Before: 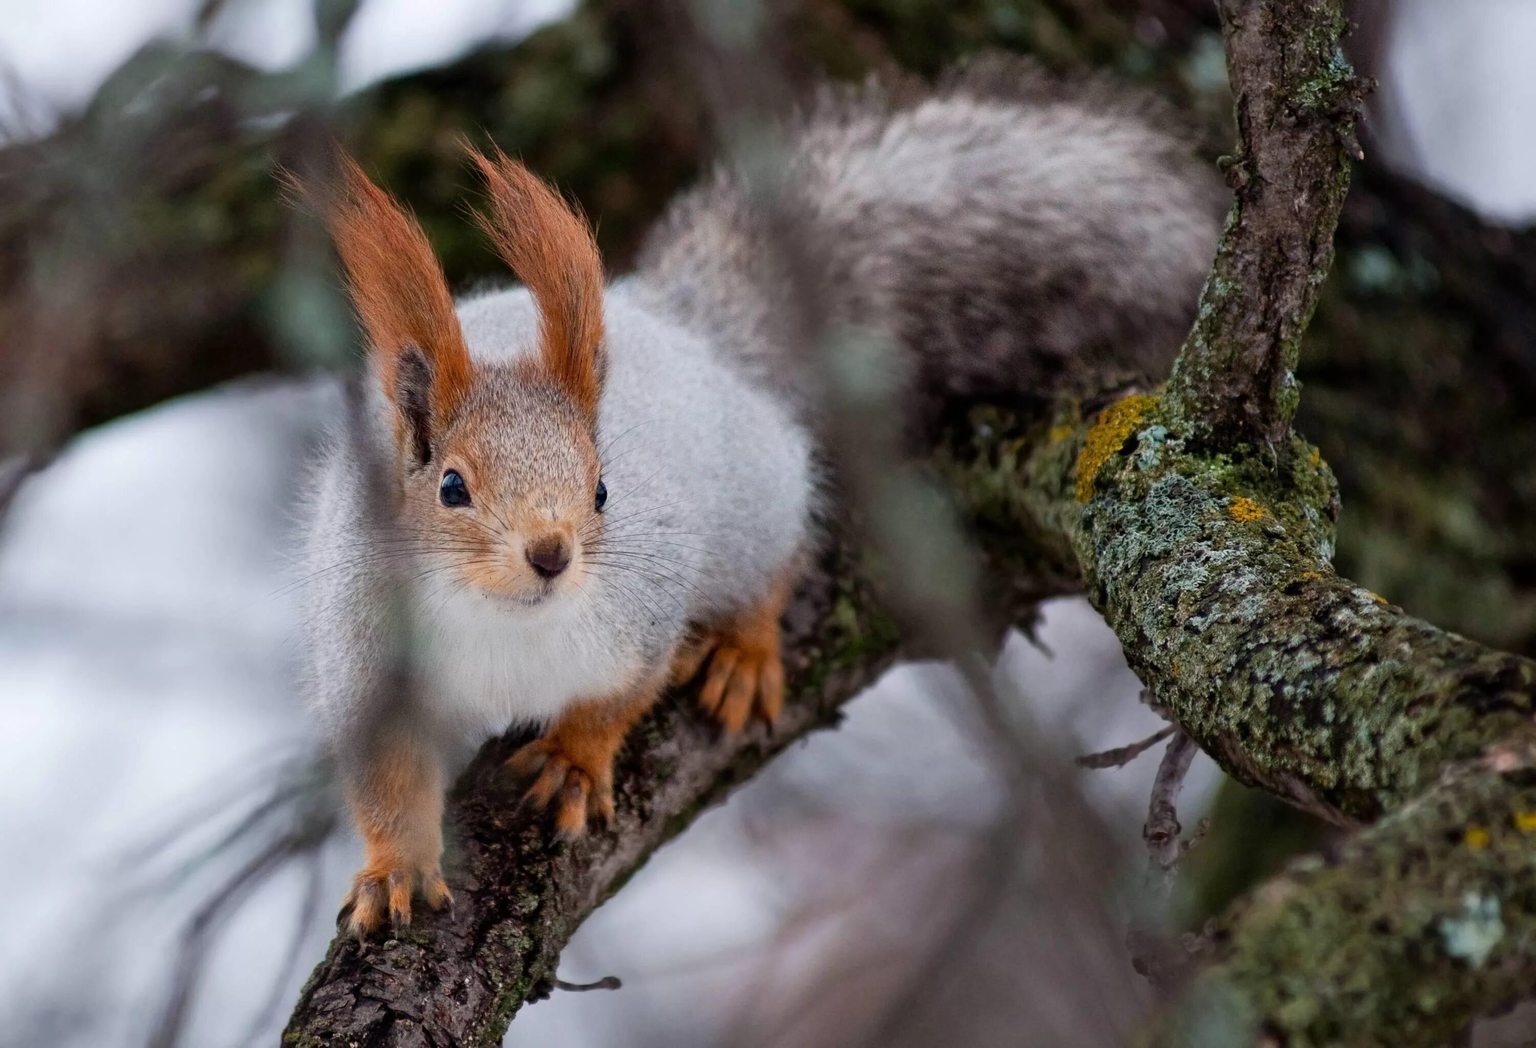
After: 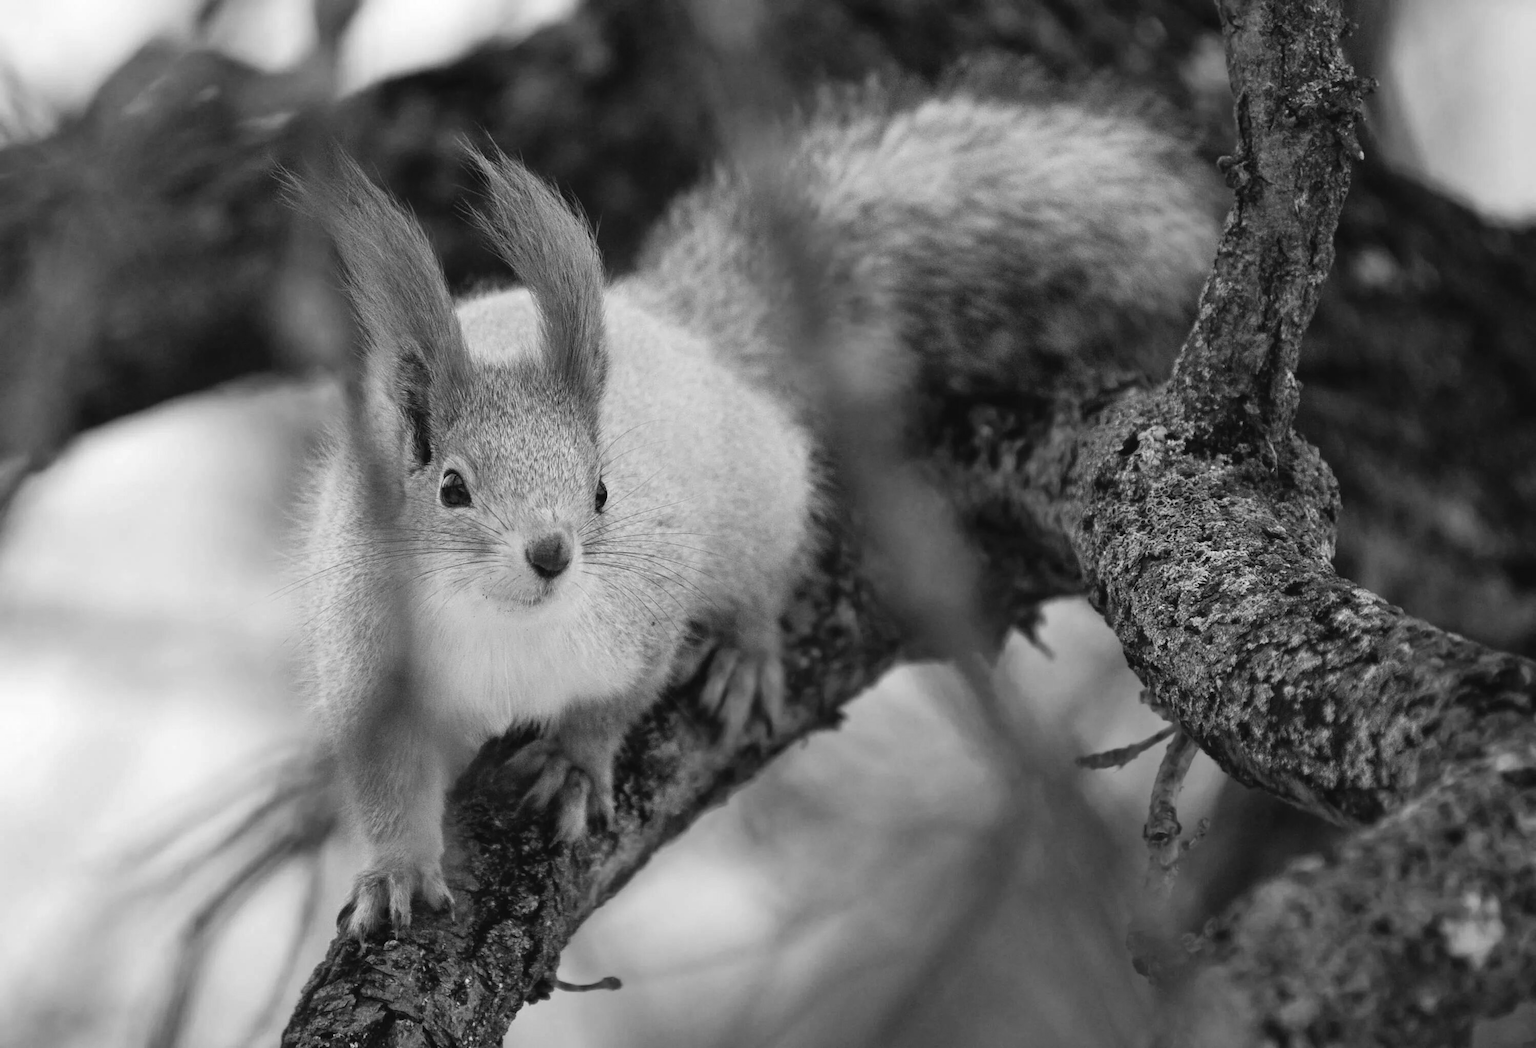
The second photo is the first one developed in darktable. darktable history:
monochrome: on, module defaults
velvia: on, module defaults
color balance: lift [1.004, 1.002, 1.002, 0.998], gamma [1, 1.007, 1.002, 0.993], gain [1, 0.977, 1.013, 1.023], contrast -3.64%
exposure: exposure 0.207 EV, compensate highlight preservation false
